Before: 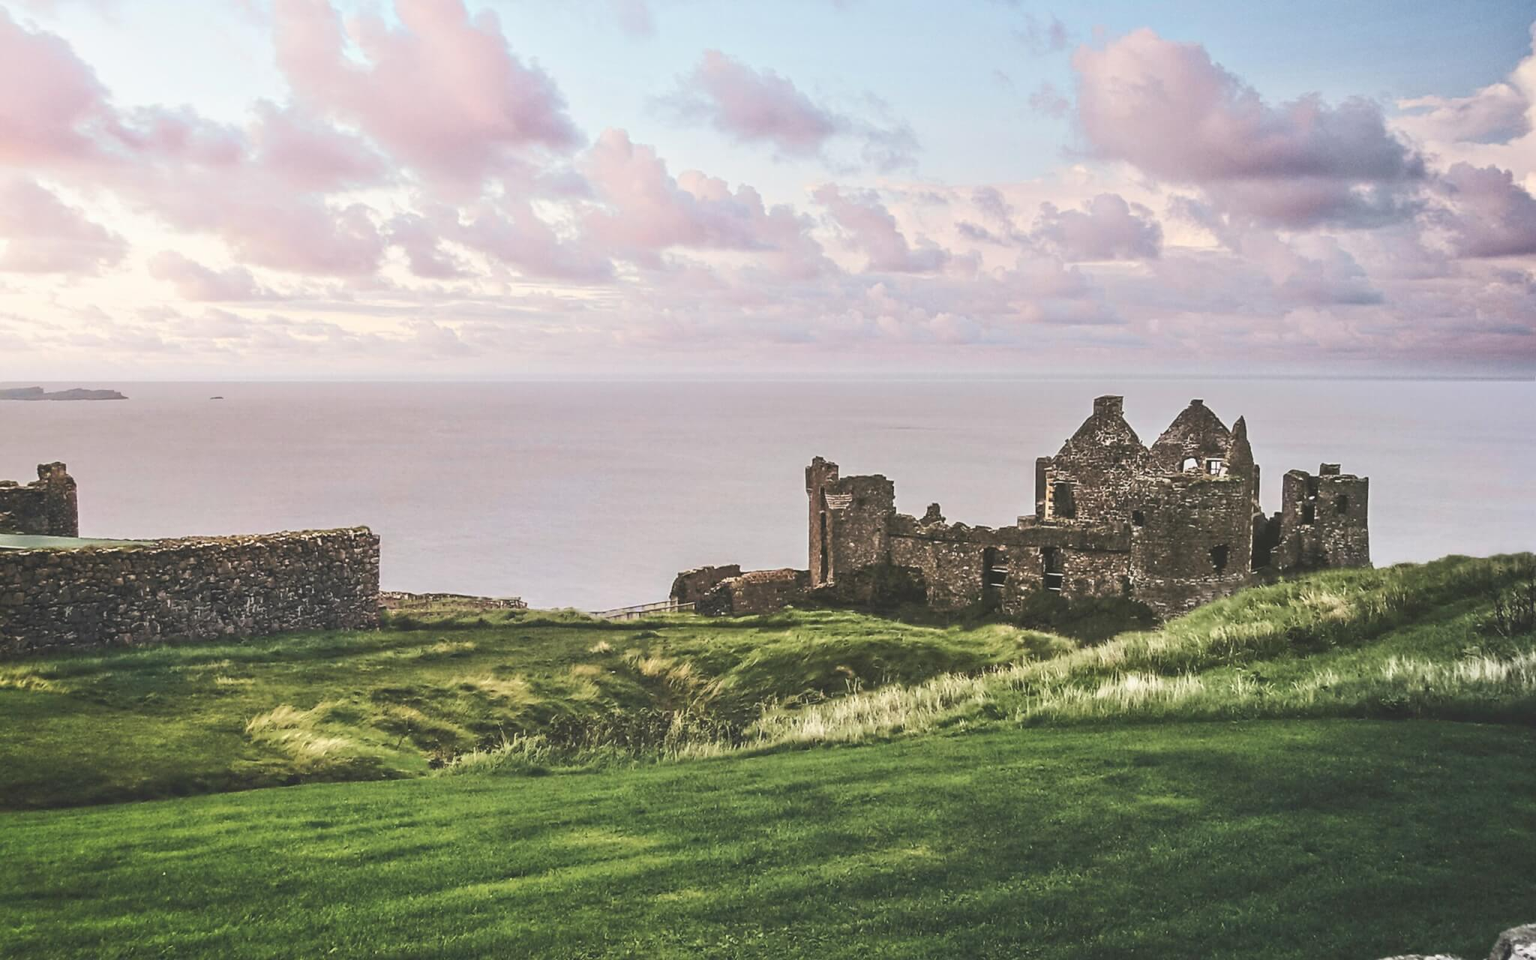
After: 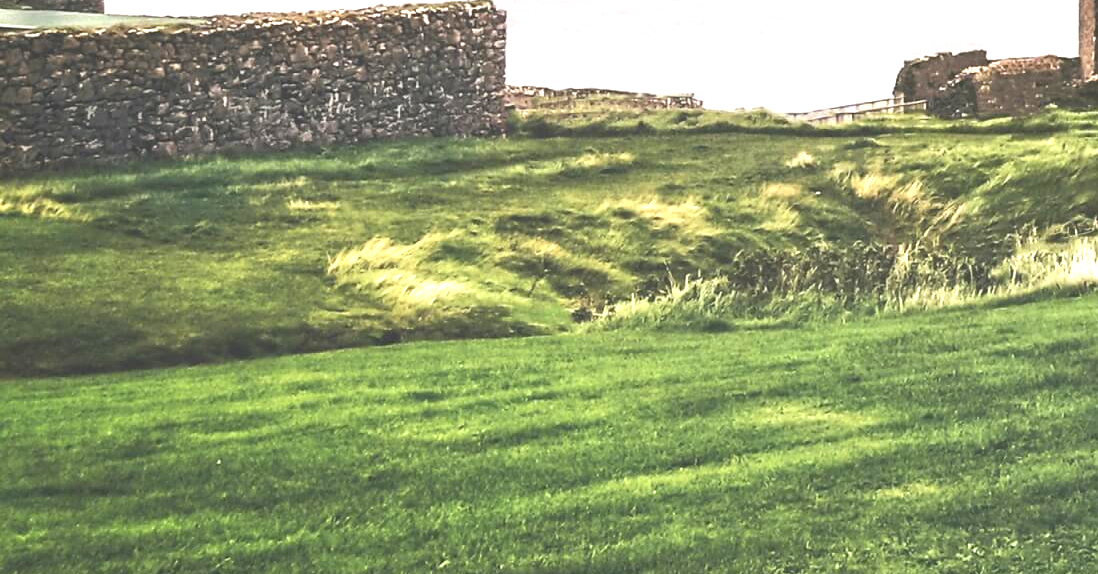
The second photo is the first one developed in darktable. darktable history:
exposure: black level correction 0, exposure 1 EV, compensate highlight preservation false
crop and rotate: top 54.928%, right 46.369%, bottom 0.219%
